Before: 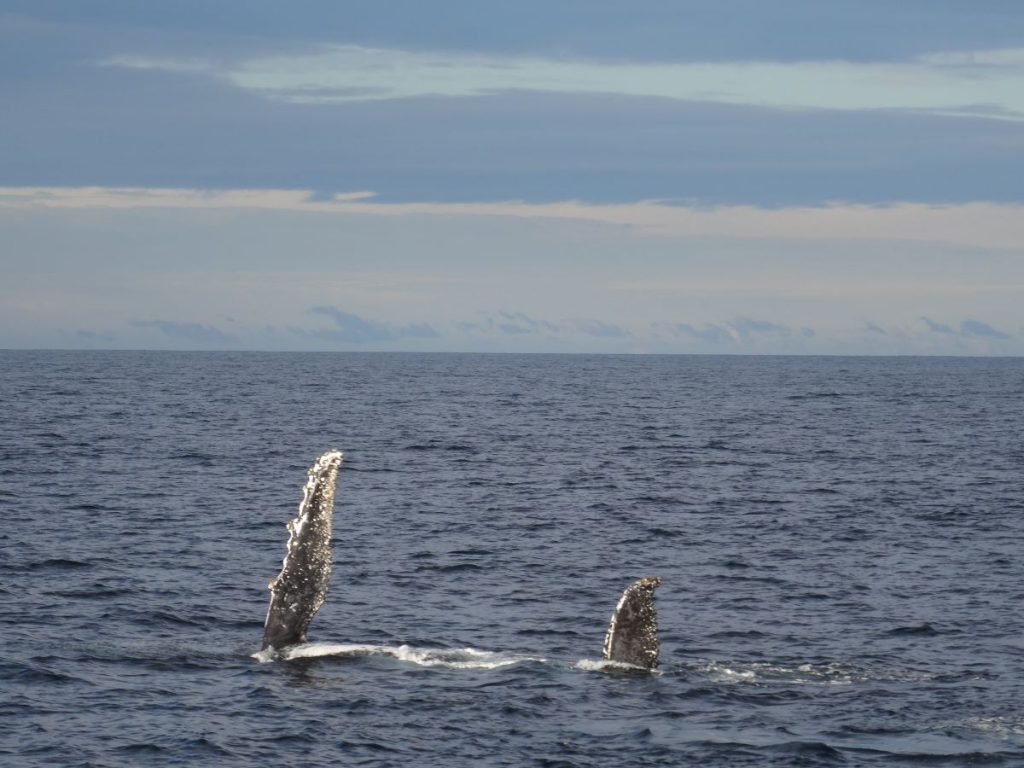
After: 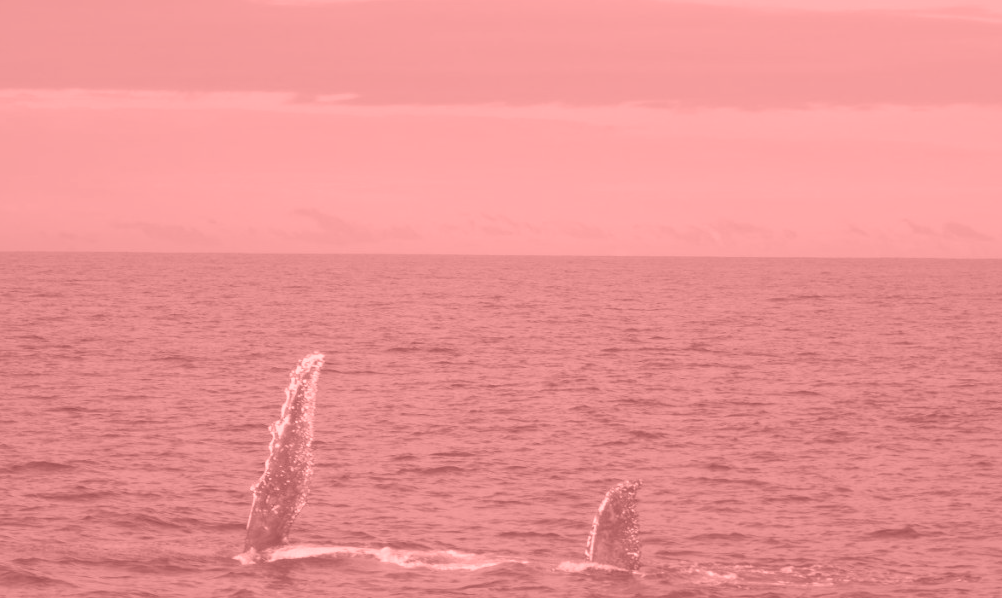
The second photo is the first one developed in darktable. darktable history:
colorize: saturation 51%, source mix 50.67%, lightness 50.67%
crop and rotate: left 1.814%, top 12.818%, right 0.25%, bottom 9.225%
exposure: exposure 0.236 EV, compensate highlight preservation false
